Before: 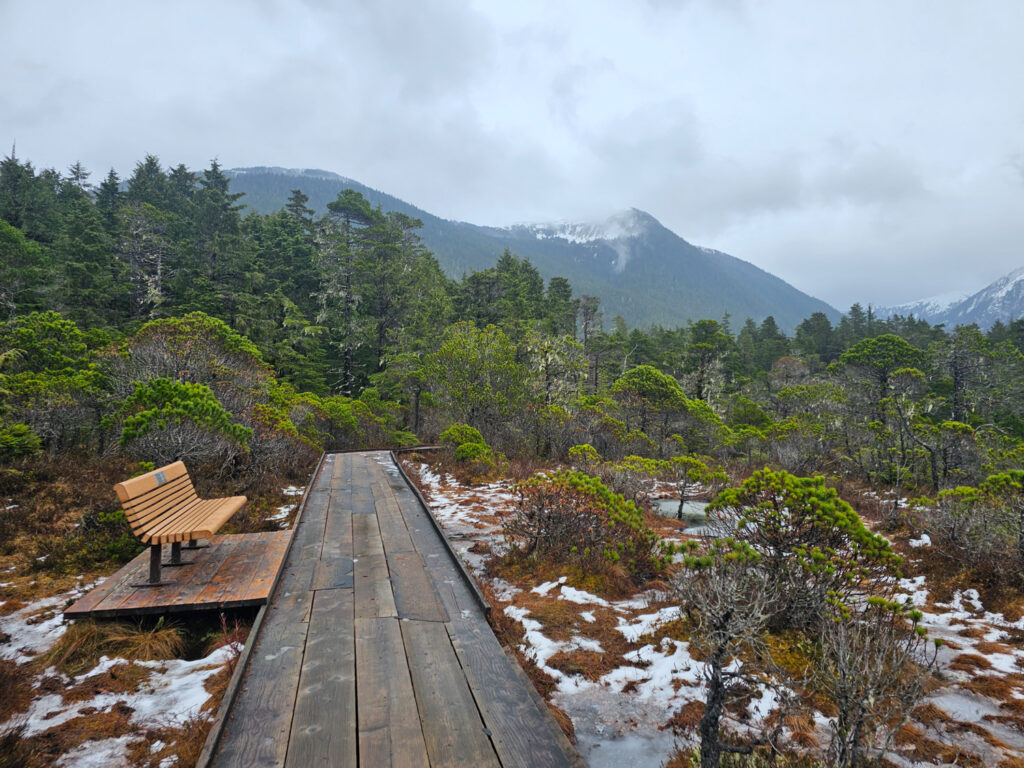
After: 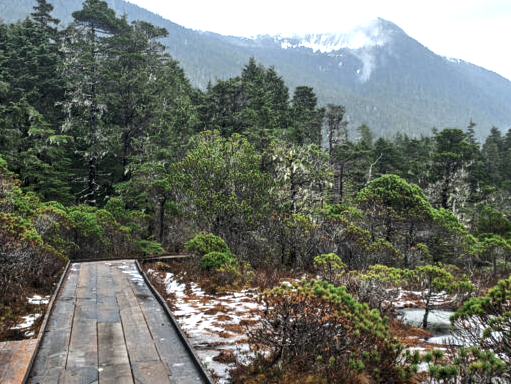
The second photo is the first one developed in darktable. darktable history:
color zones: curves: ch0 [(0, 0.5) (0.125, 0.4) (0.25, 0.5) (0.375, 0.4) (0.5, 0.4) (0.625, 0.6) (0.75, 0.6) (0.875, 0.5)]; ch1 [(0, 0.35) (0.125, 0.45) (0.25, 0.35) (0.375, 0.35) (0.5, 0.35) (0.625, 0.35) (0.75, 0.45) (0.875, 0.35)]; ch2 [(0, 0.6) (0.125, 0.5) (0.25, 0.5) (0.375, 0.6) (0.5, 0.6) (0.625, 0.5) (0.75, 0.5) (0.875, 0.5)]
tone equalizer: -8 EV -0.75 EV, -7 EV -0.7 EV, -6 EV -0.6 EV, -5 EV -0.4 EV, -3 EV 0.4 EV, -2 EV 0.6 EV, -1 EV 0.7 EV, +0 EV 0.75 EV, edges refinement/feathering 500, mask exposure compensation -1.57 EV, preserve details no
local contrast: detail 130%
crop: left 25%, top 25%, right 25%, bottom 25%
